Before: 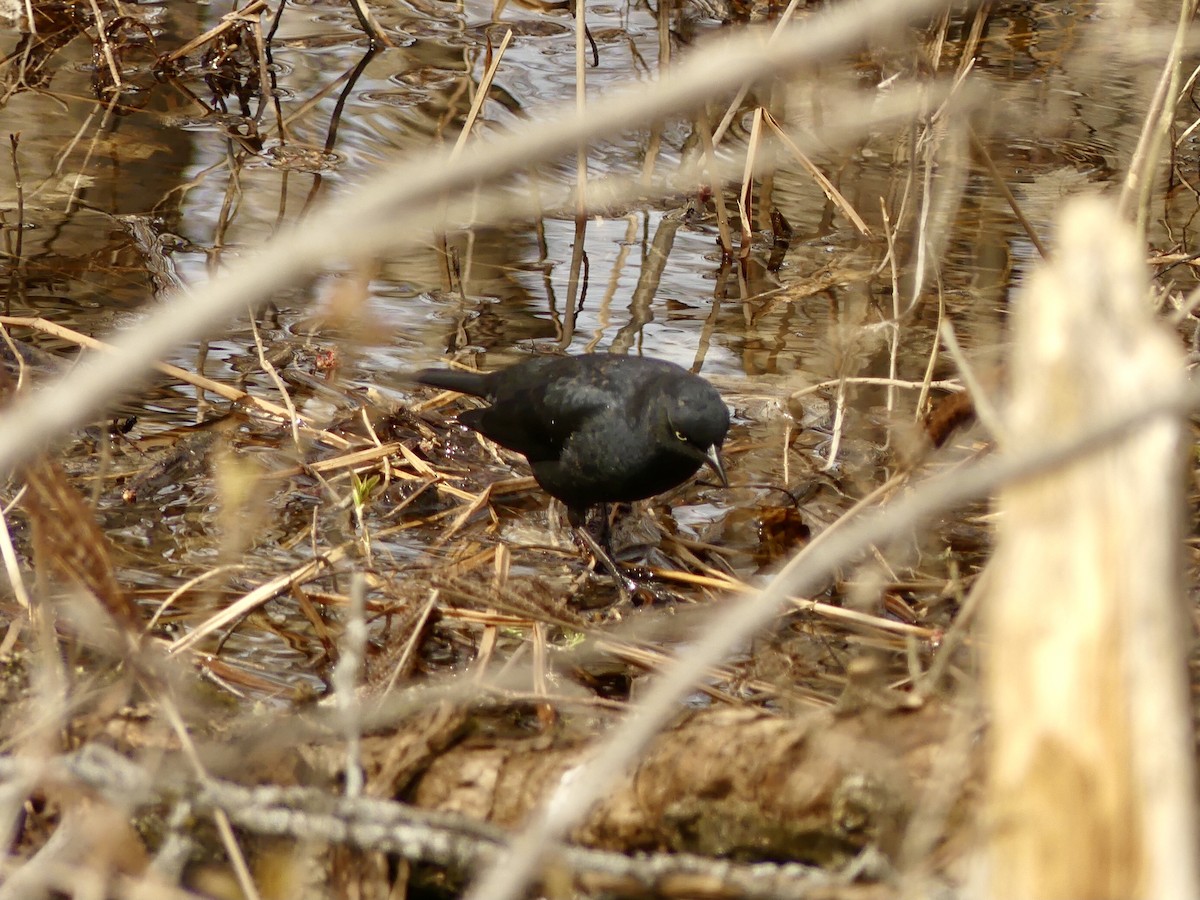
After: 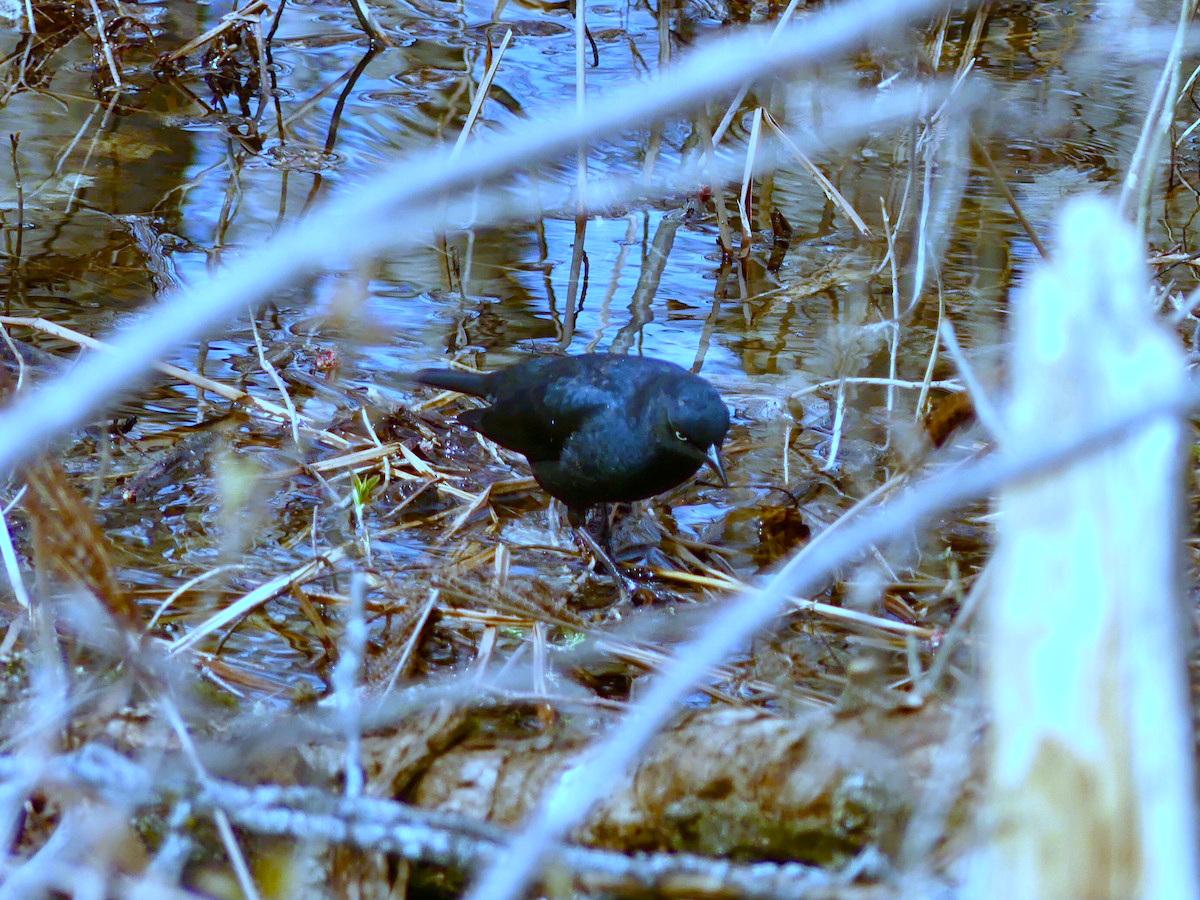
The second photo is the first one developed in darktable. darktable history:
white balance: red 0.766, blue 1.537
exposure: black level correction 0, exposure 0.2 EV, compensate exposure bias true, compensate highlight preservation false
color balance rgb: perceptual saturation grading › global saturation 20%, perceptual saturation grading › highlights 2.68%, perceptual saturation grading › shadows 50%
